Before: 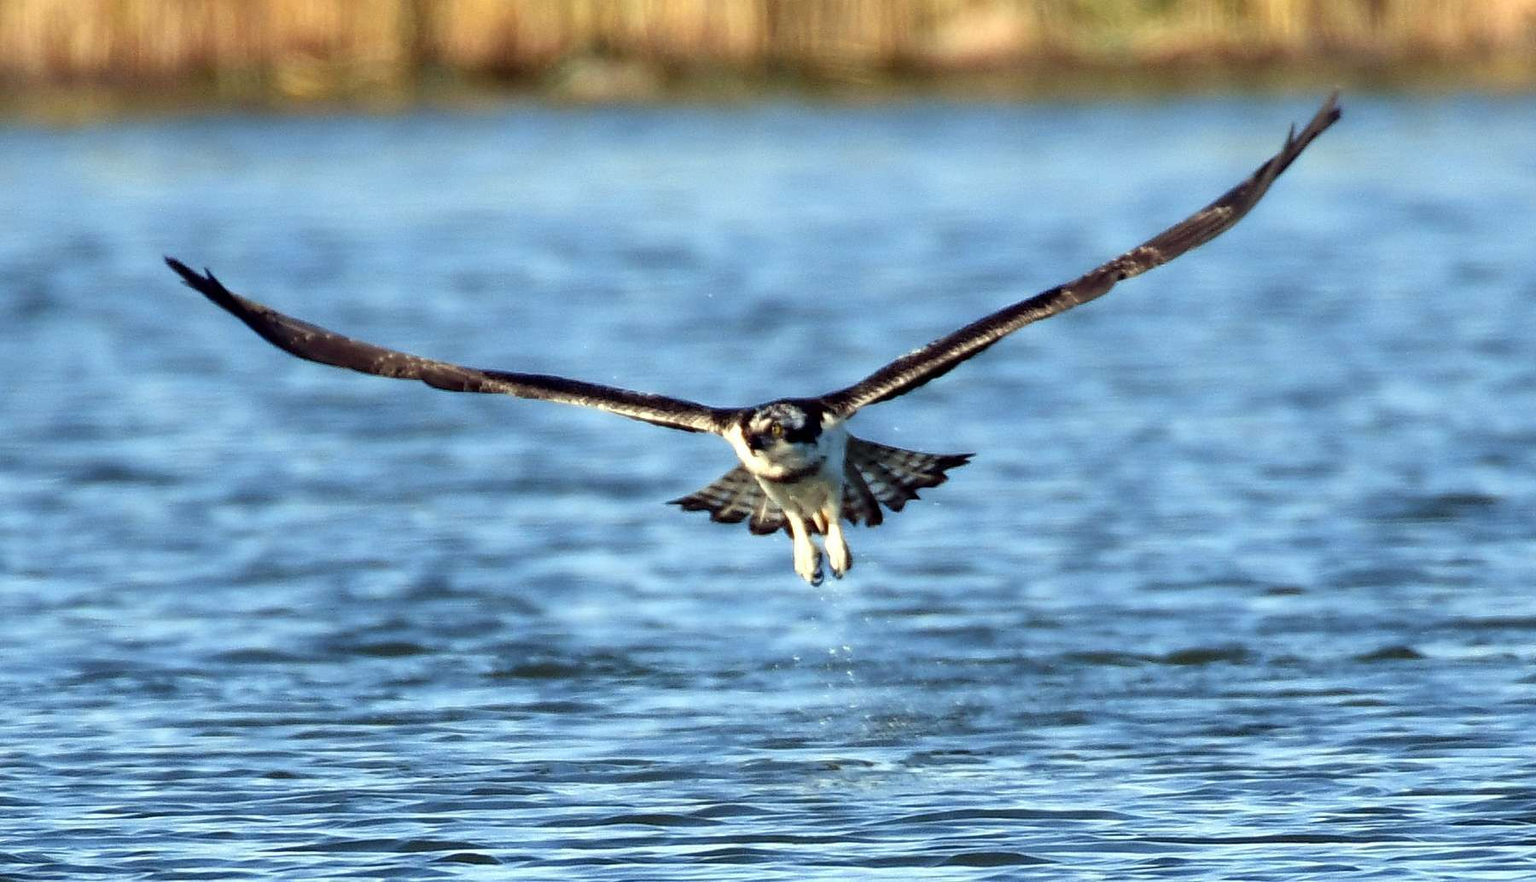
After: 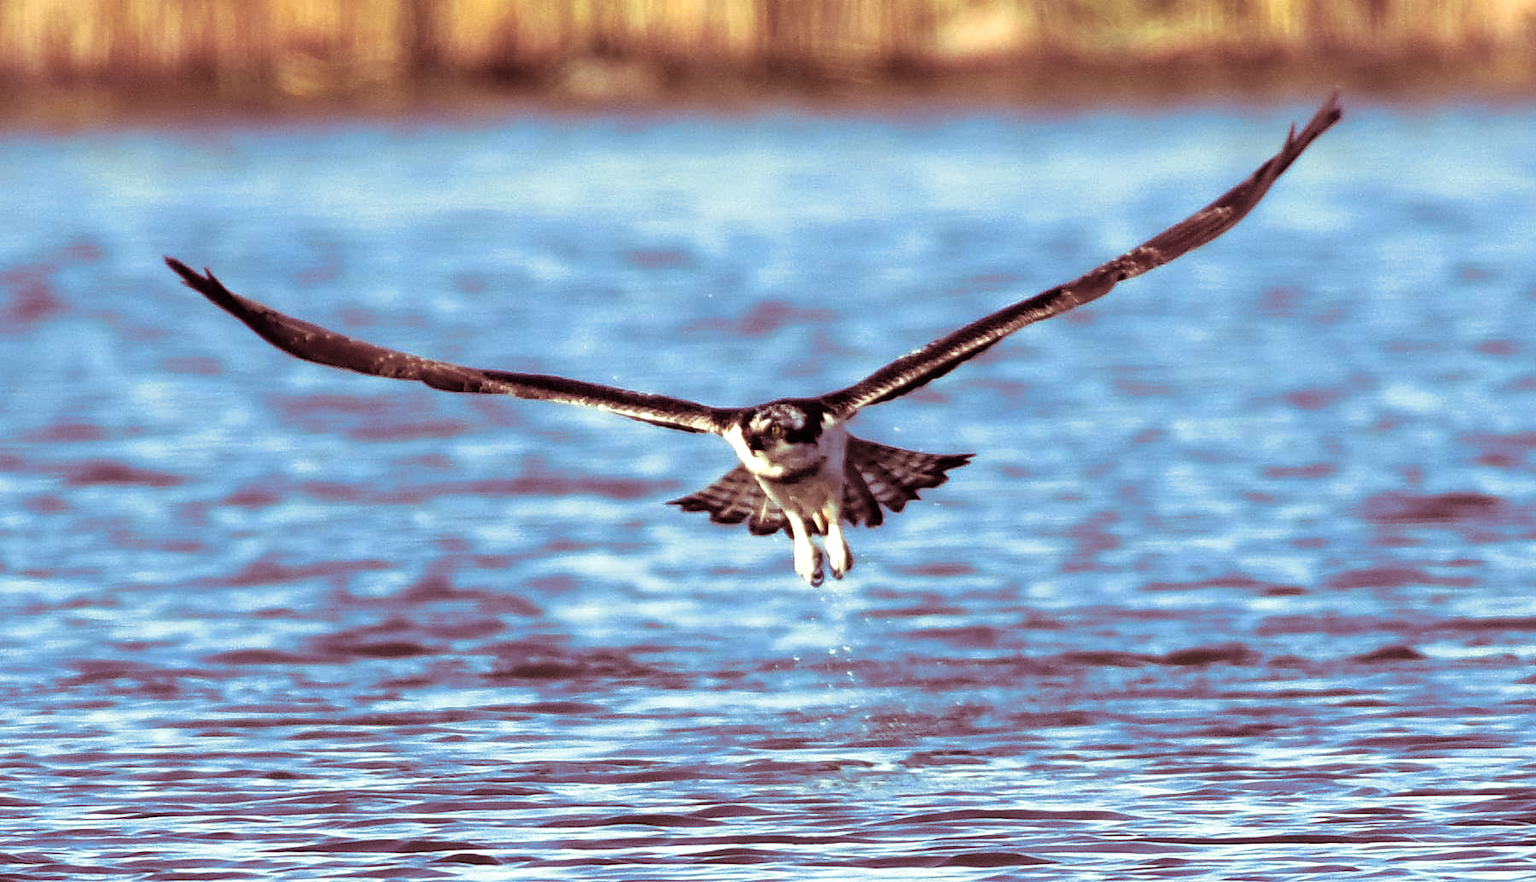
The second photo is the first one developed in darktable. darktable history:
tone equalizer: -8 EV -1.84 EV, -7 EV -1.16 EV, -6 EV -1.62 EV, smoothing diameter 25%, edges refinement/feathering 10, preserve details guided filter
split-toning: compress 20%
exposure: black level correction 0, exposure 0.2 EV, compensate exposure bias true, compensate highlight preservation false
